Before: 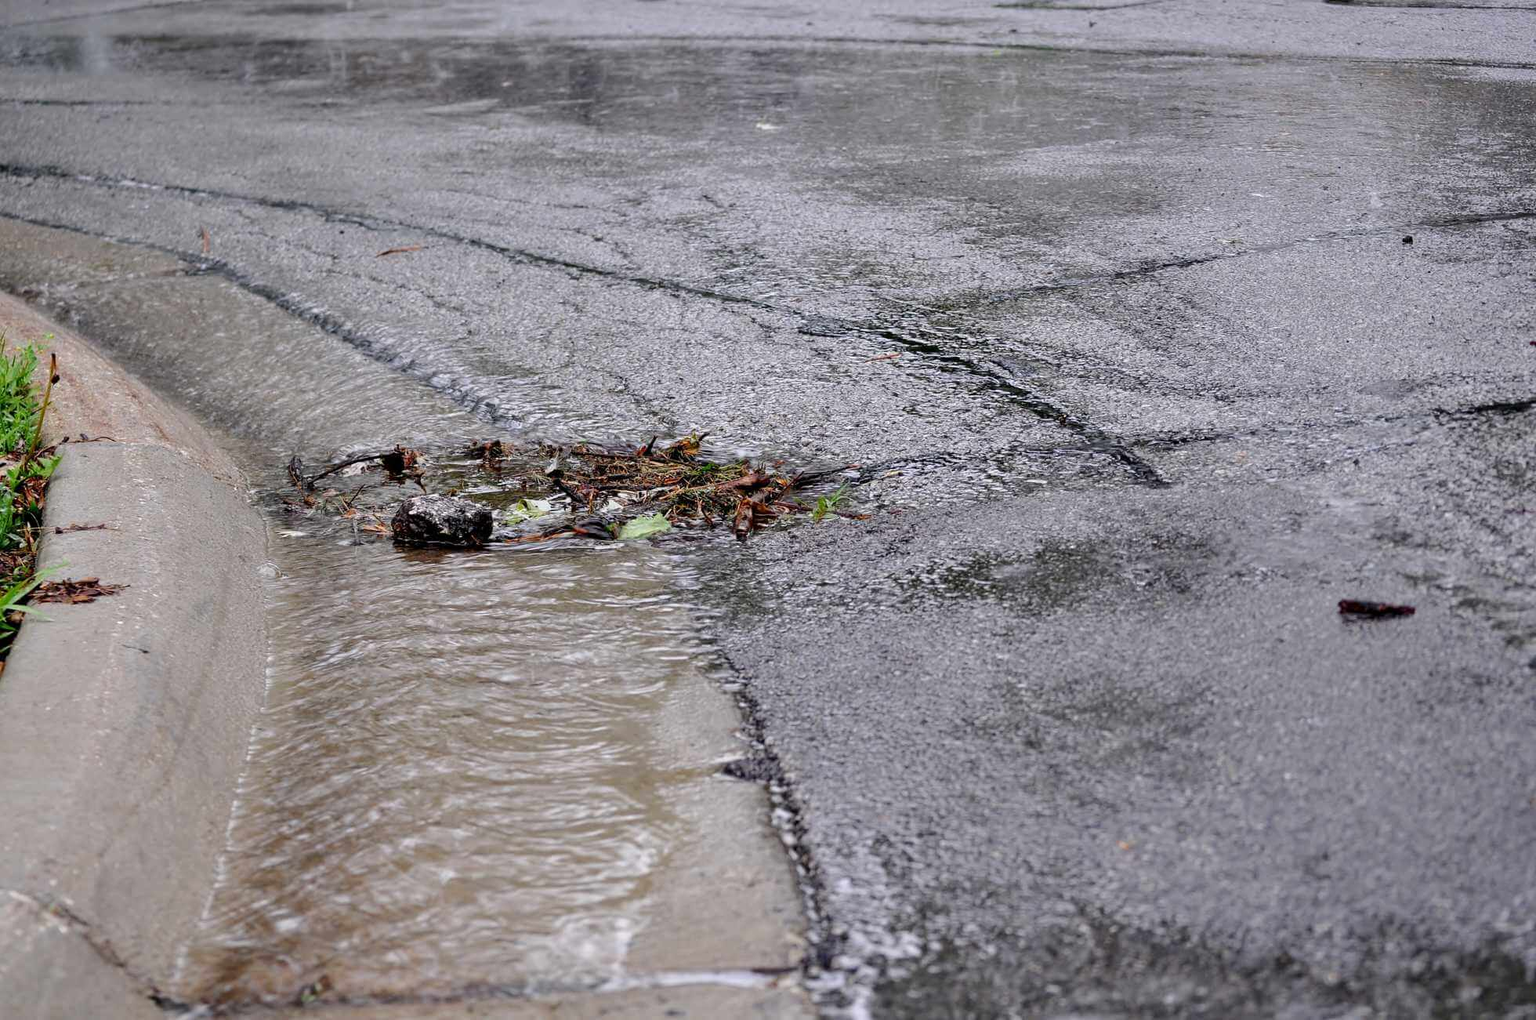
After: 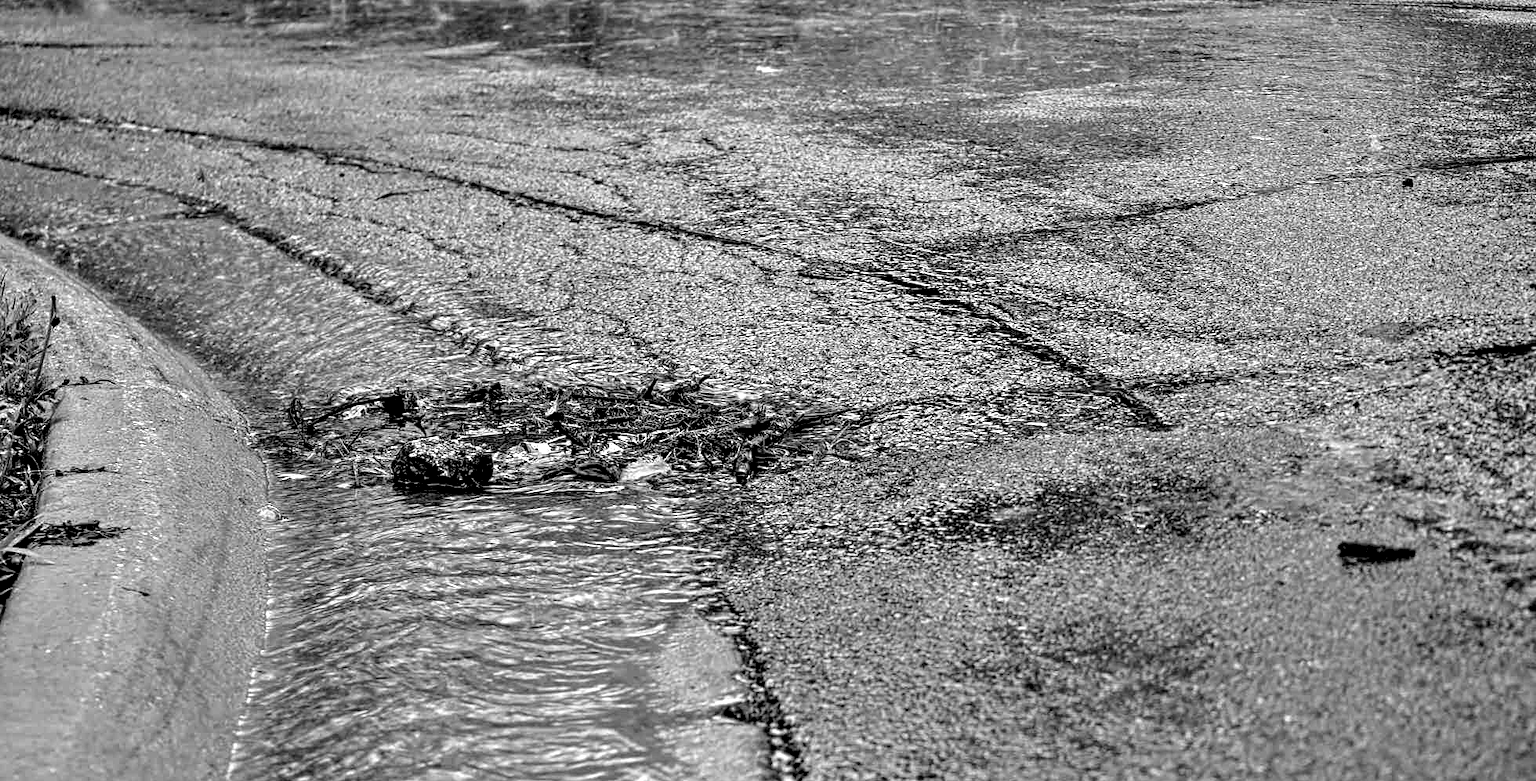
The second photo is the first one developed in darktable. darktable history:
contrast equalizer: octaves 7, y [[0.5, 0.542, 0.583, 0.625, 0.667, 0.708], [0.5 ×6], [0.5 ×6], [0 ×6], [0 ×6]]
local contrast: detail 150%
crop: top 5.667%, bottom 17.637%
monochrome: a -11.7, b 1.62, size 0.5, highlights 0.38
